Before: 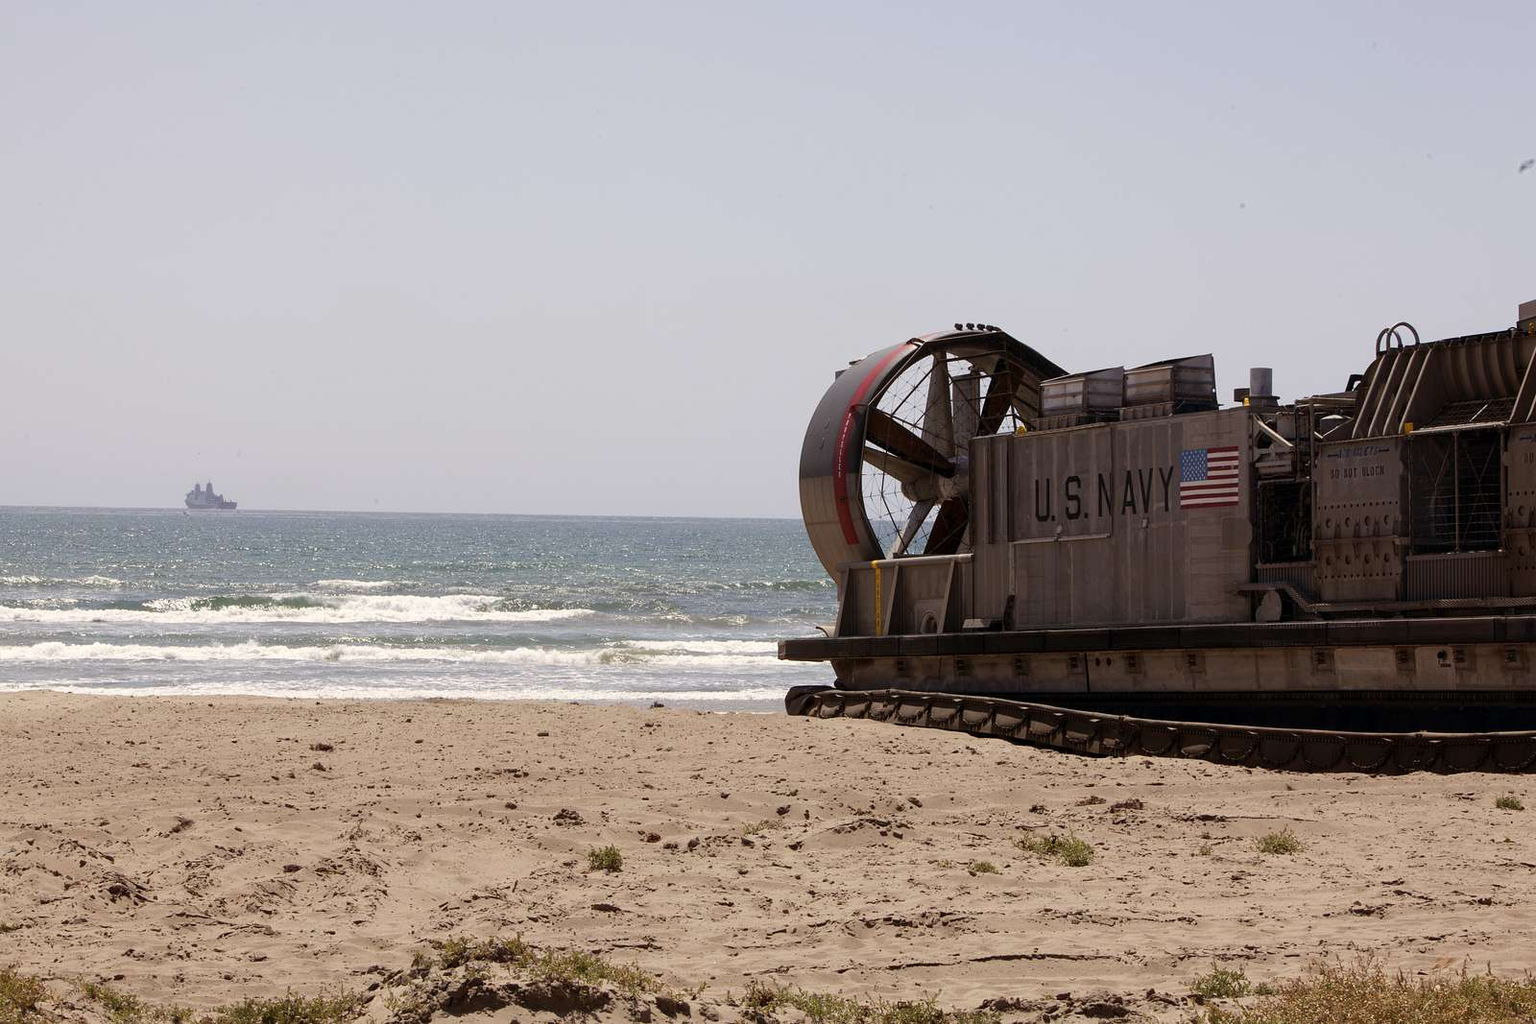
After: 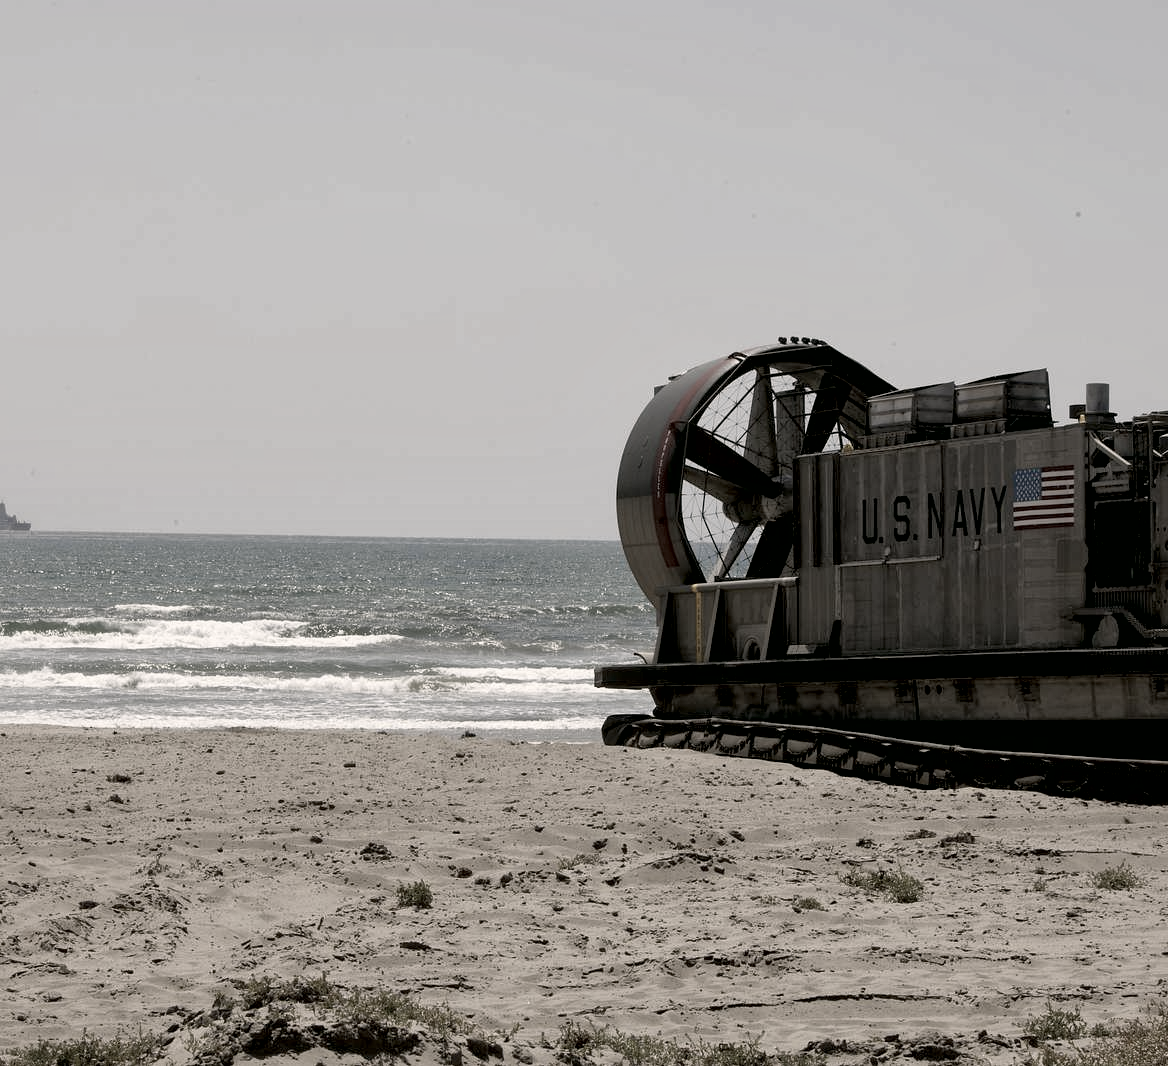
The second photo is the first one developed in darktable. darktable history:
exposure: black level correction 0.009, exposure -0.16 EV, compensate exposure bias true, compensate highlight preservation false
color zones: curves: ch1 [(0.238, 0.163) (0.476, 0.2) (0.733, 0.322) (0.848, 0.134)]
crop: left 13.502%, right 13.452%
local contrast: mode bilateral grid, contrast 21, coarseness 49, detail 141%, midtone range 0.2
color correction: highlights a* 3.93, highlights b* 4.96, shadows a* -8.25, shadows b* 5.07
